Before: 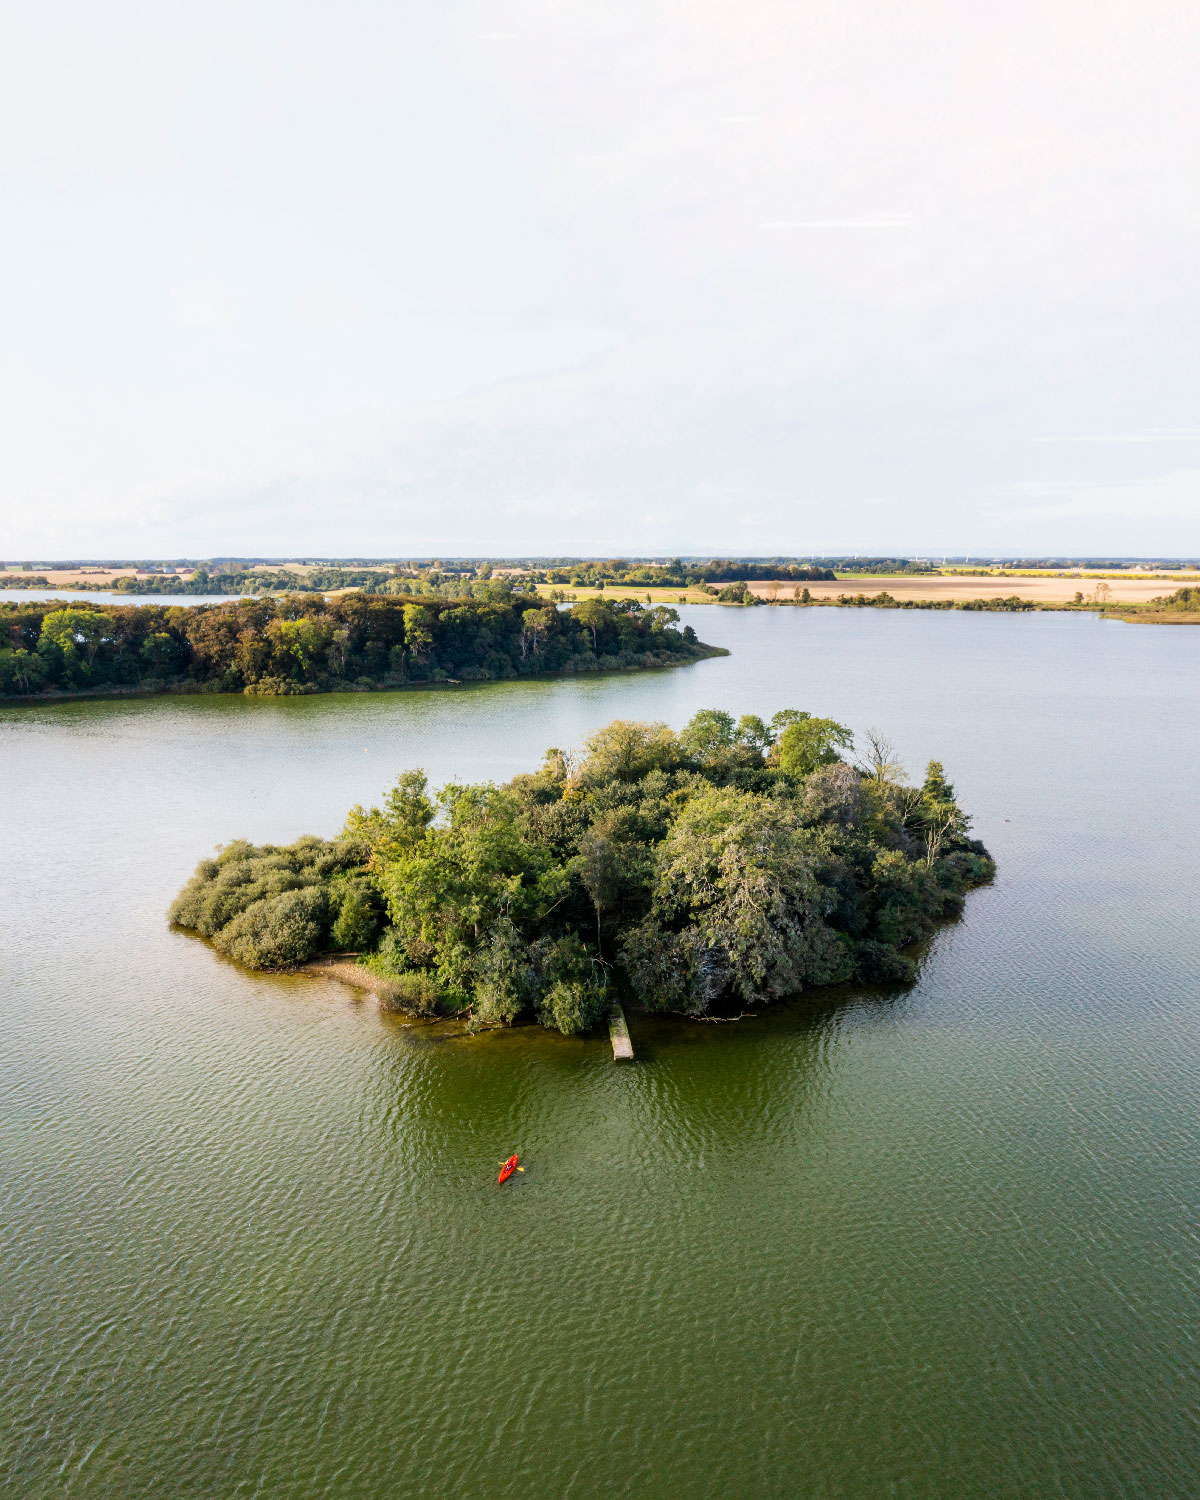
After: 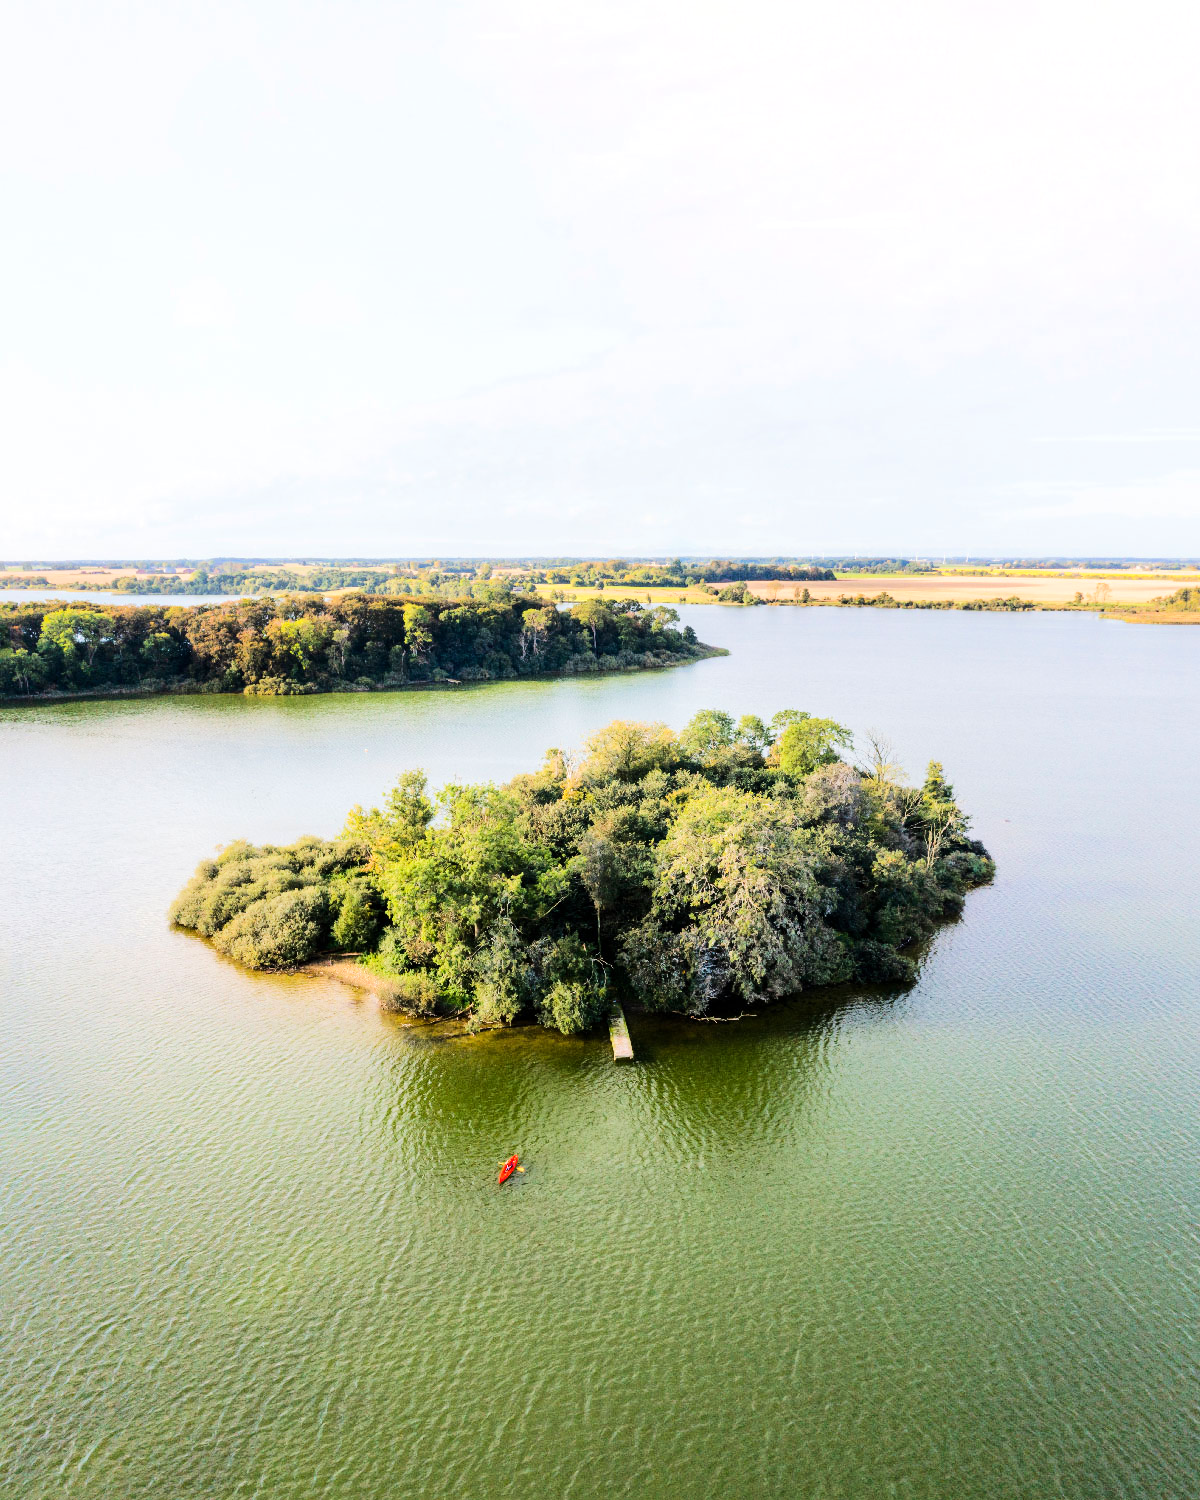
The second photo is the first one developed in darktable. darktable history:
tone equalizer: -7 EV 0.153 EV, -6 EV 0.571 EV, -5 EV 1.15 EV, -4 EV 1.34 EV, -3 EV 1.12 EV, -2 EV 0.6 EV, -1 EV 0.151 EV, edges refinement/feathering 500, mask exposure compensation -1.57 EV, preserve details no
